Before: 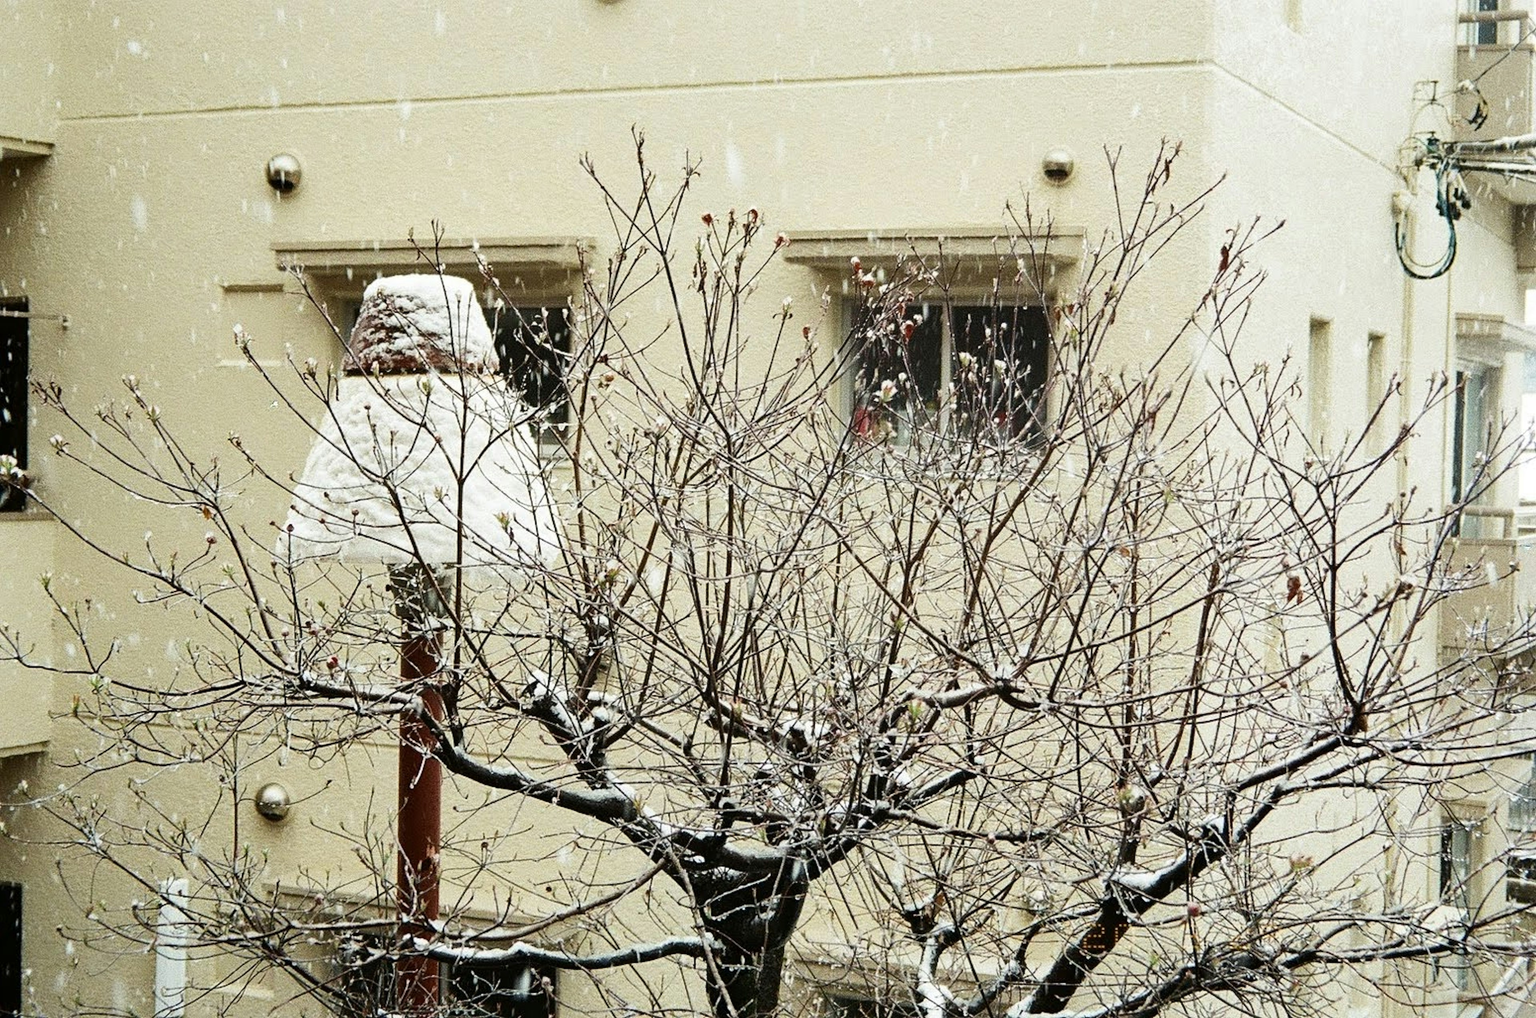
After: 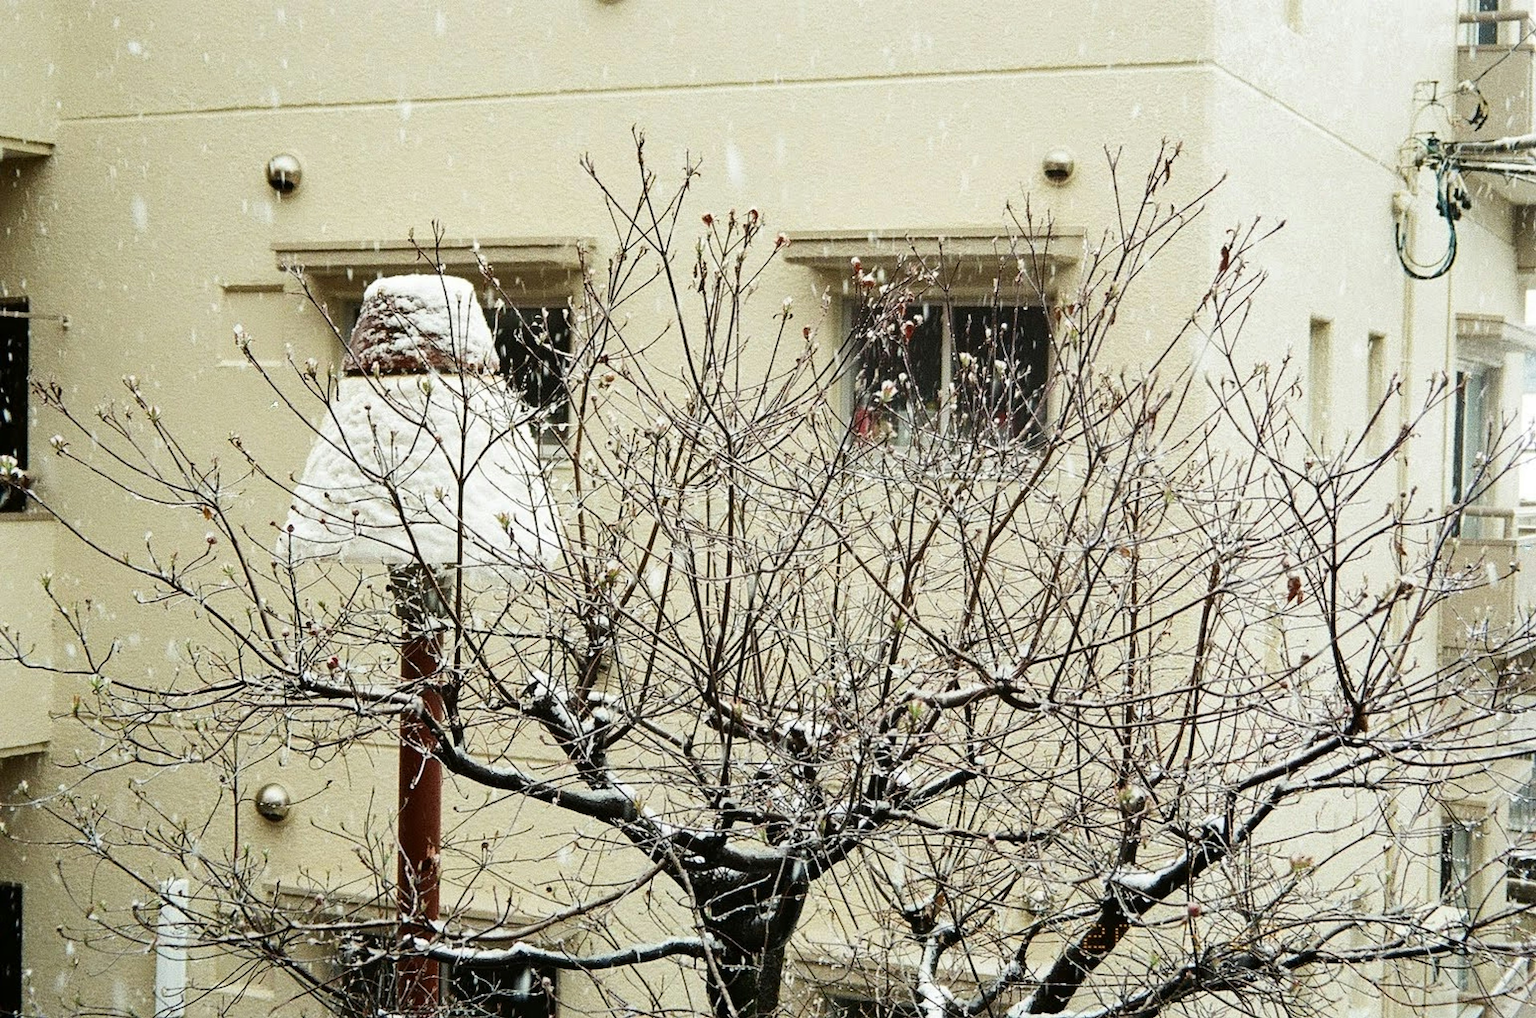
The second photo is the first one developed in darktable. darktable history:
color calibration: illuminant same as pipeline (D50), adaptation none (bypass), x 0.332, y 0.335, temperature 5013.76 K
